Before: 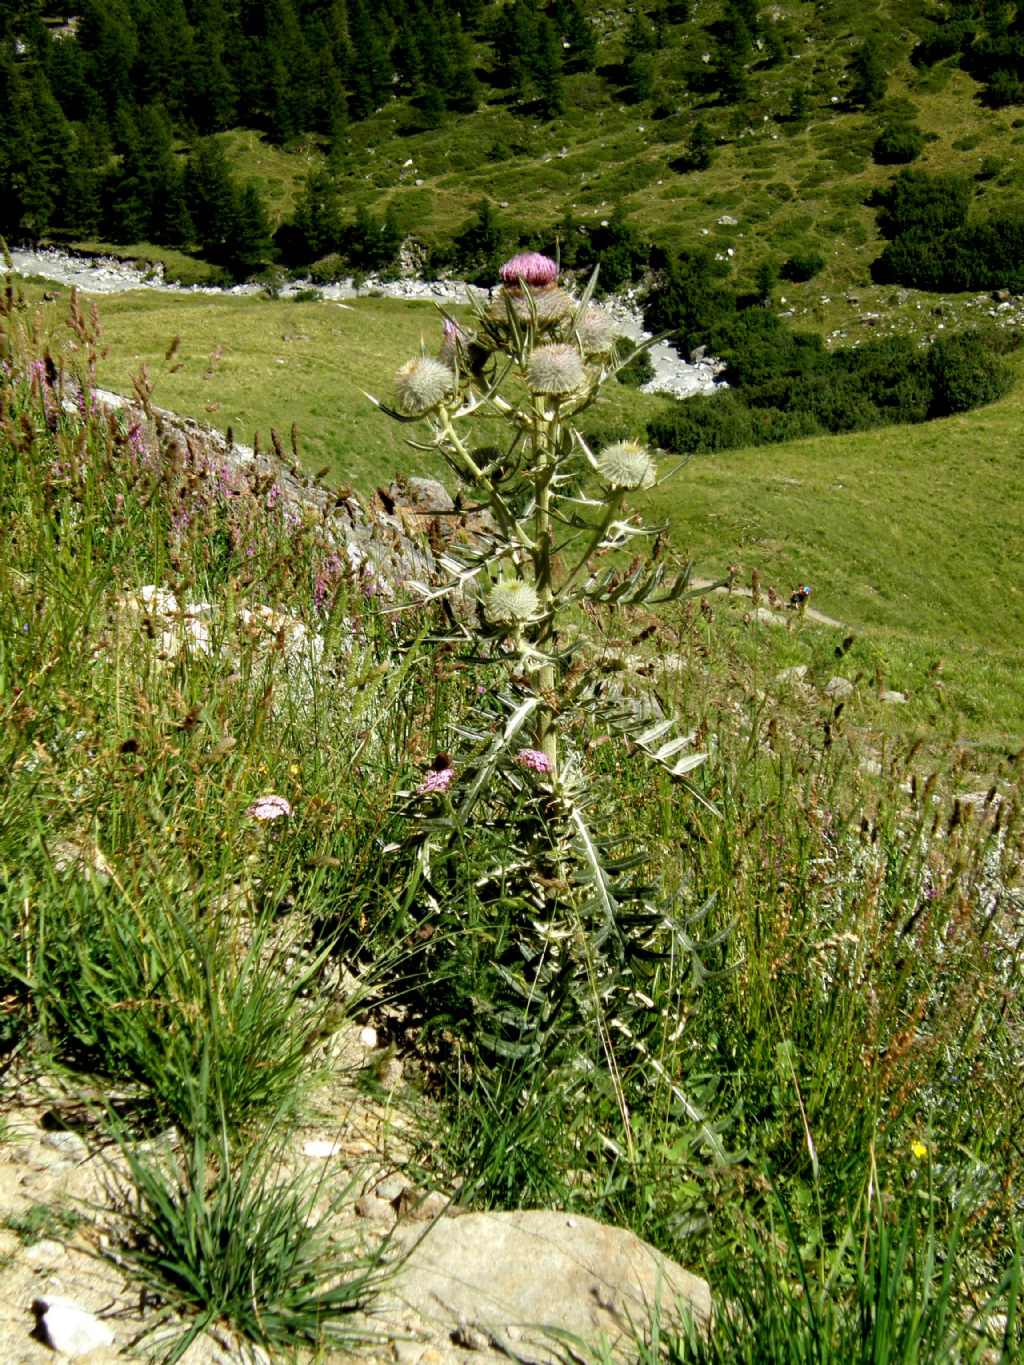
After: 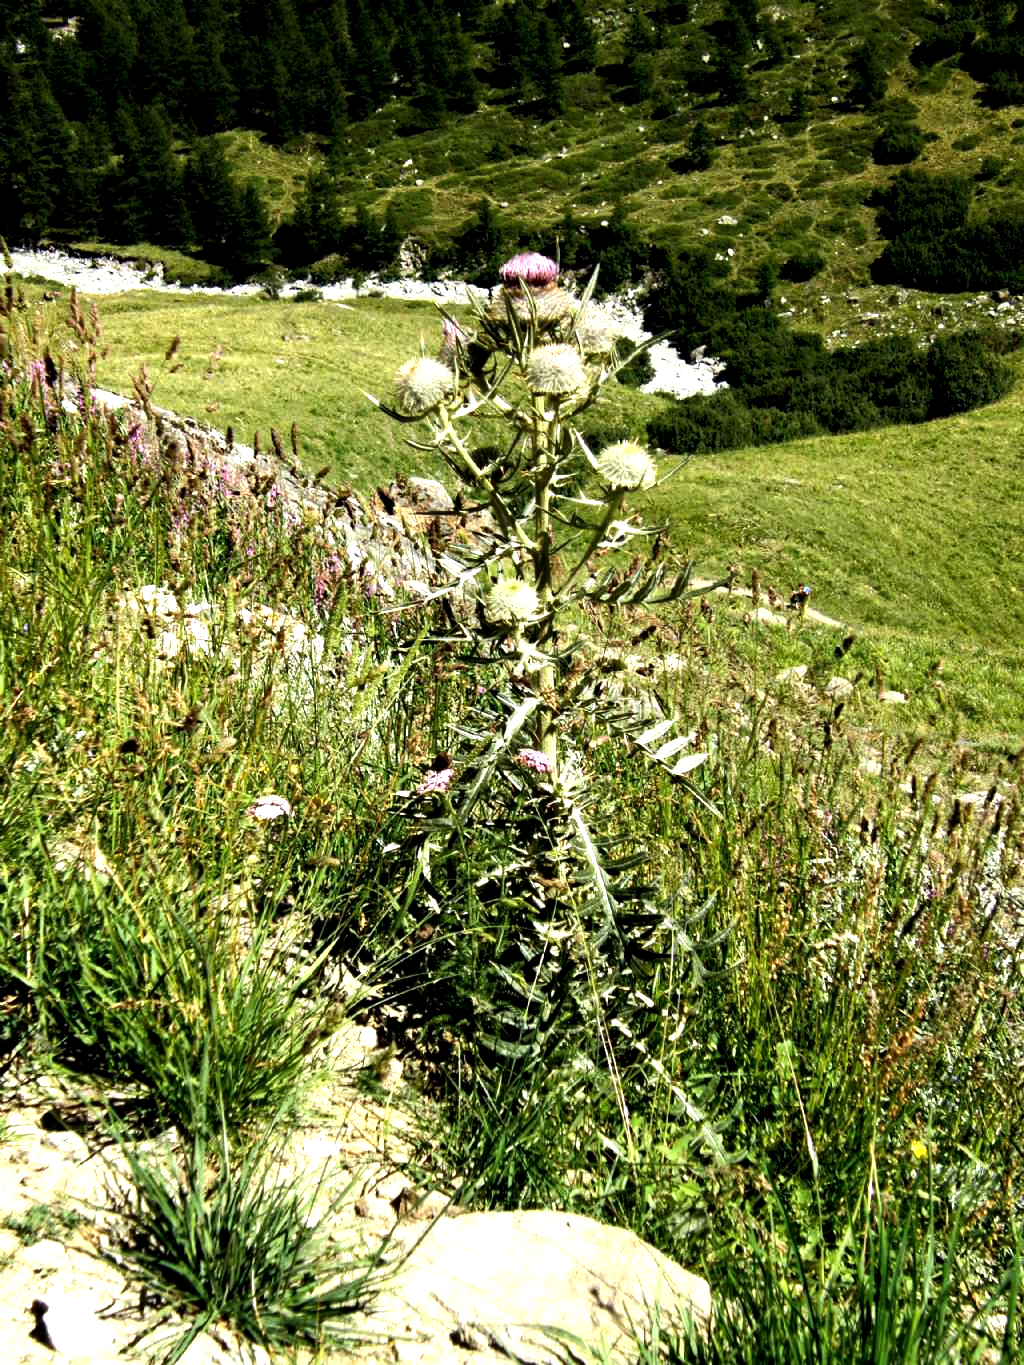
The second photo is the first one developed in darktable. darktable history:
tone equalizer: -8 EV -1.11 EV, -7 EV -1.01 EV, -6 EV -0.843 EV, -5 EV -0.568 EV, -3 EV 0.551 EV, -2 EV 0.889 EV, -1 EV 0.994 EV, +0 EV 1.08 EV, edges refinement/feathering 500, mask exposure compensation -1.24 EV, preserve details no
local contrast: highlights 102%, shadows 101%, detail 120%, midtone range 0.2
exposure: compensate highlight preservation false
